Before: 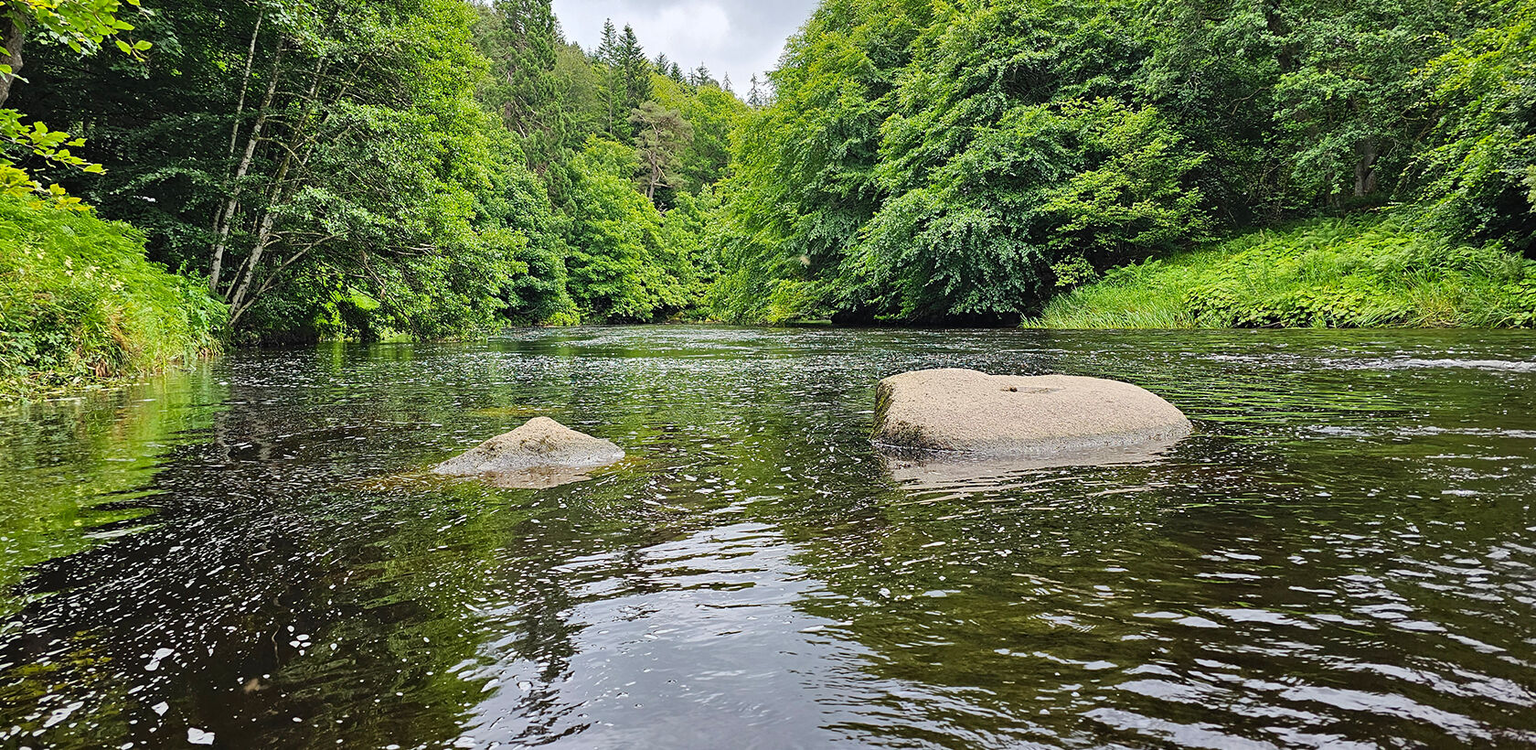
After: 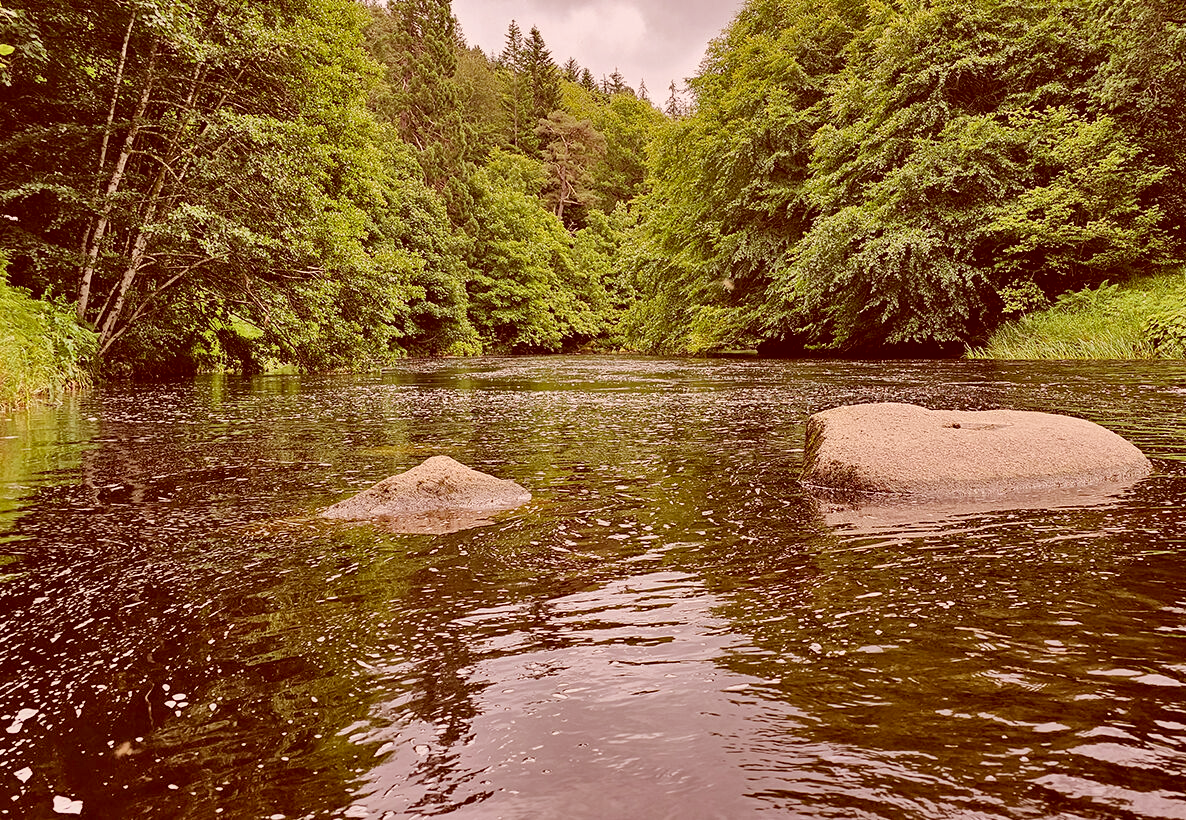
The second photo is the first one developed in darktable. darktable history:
exposure: exposure -0.154 EV, compensate highlight preservation false
shadows and highlights: low approximation 0.01, soften with gaussian
crop and rotate: left 9.078%, right 20.309%
color correction: highlights a* 9.16, highlights b* 8.88, shadows a* 39.97, shadows b* 39.37, saturation 0.786
